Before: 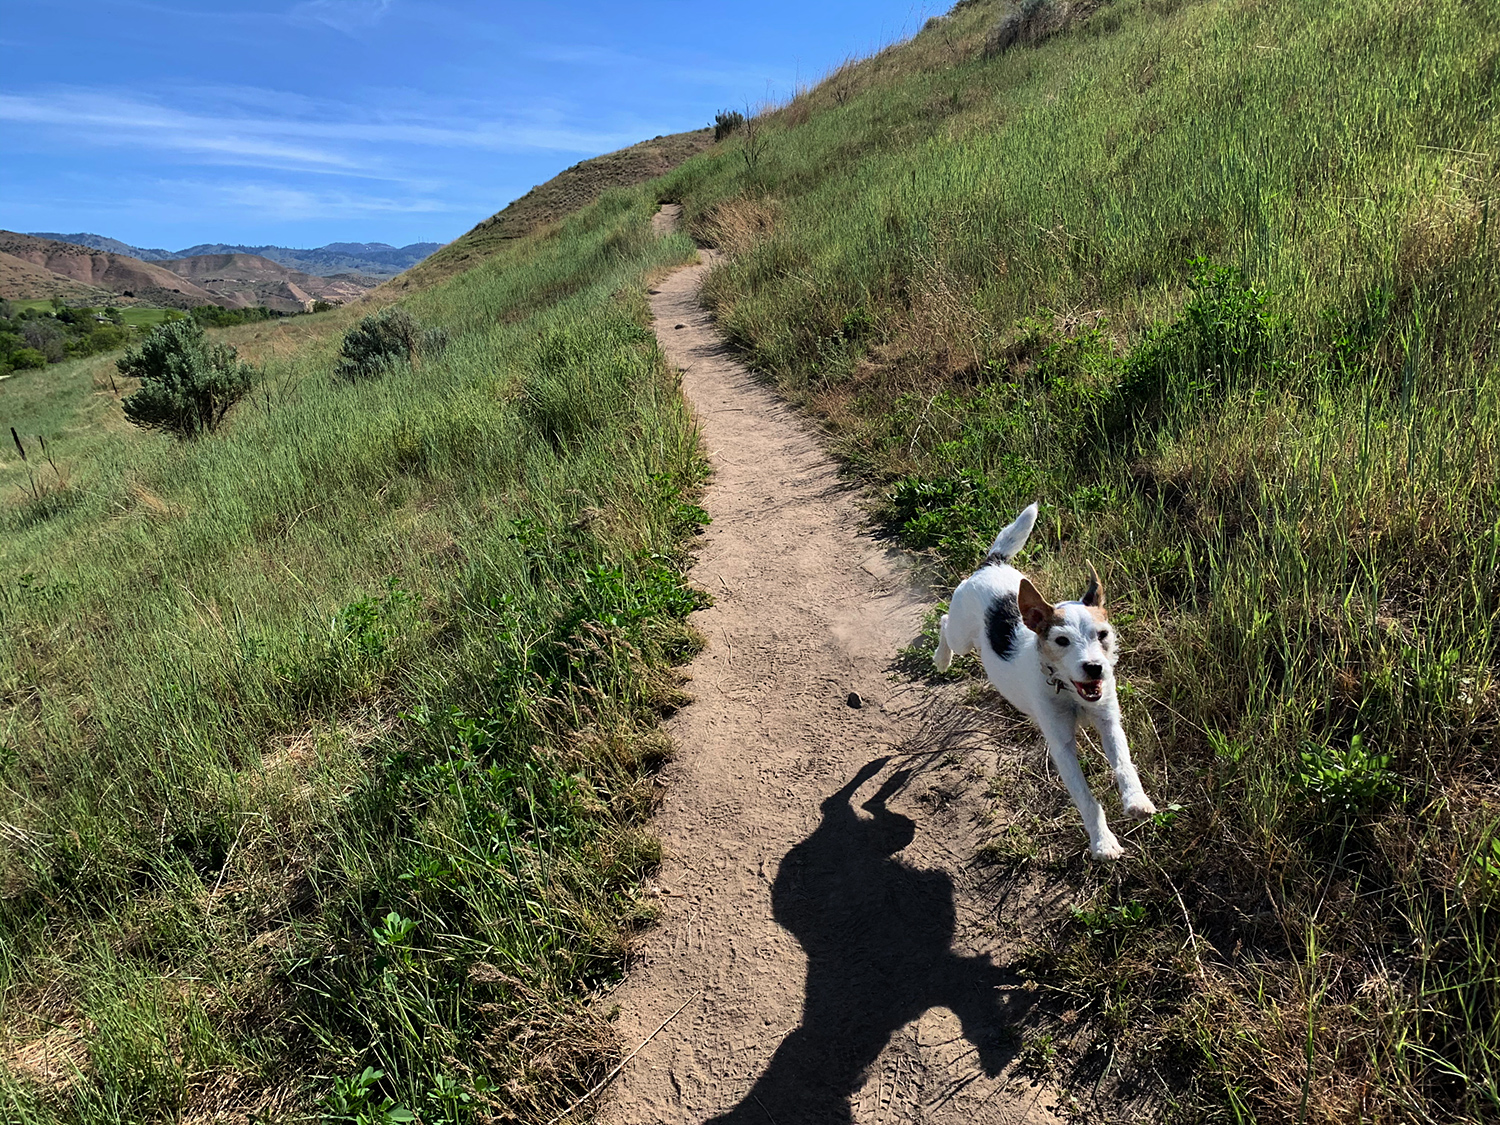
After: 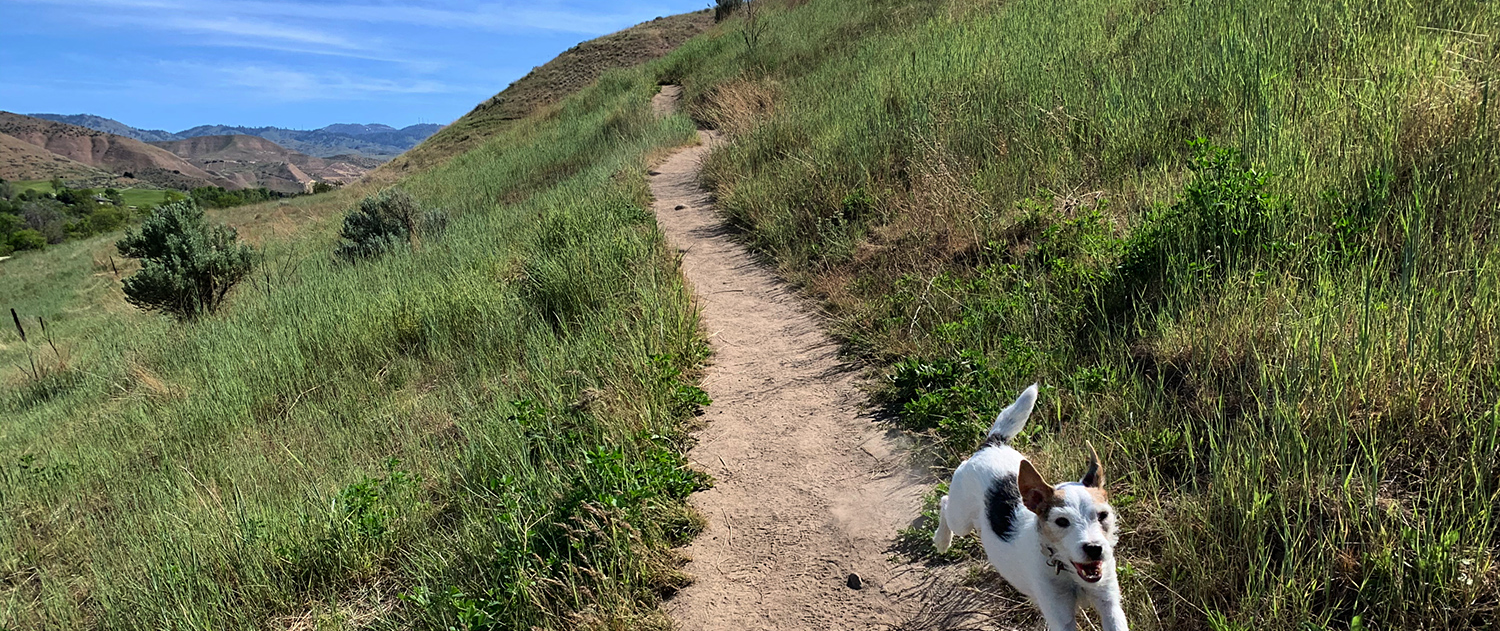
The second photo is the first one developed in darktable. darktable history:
tone equalizer: on, module defaults
crop and rotate: top 10.605%, bottom 33.274%
